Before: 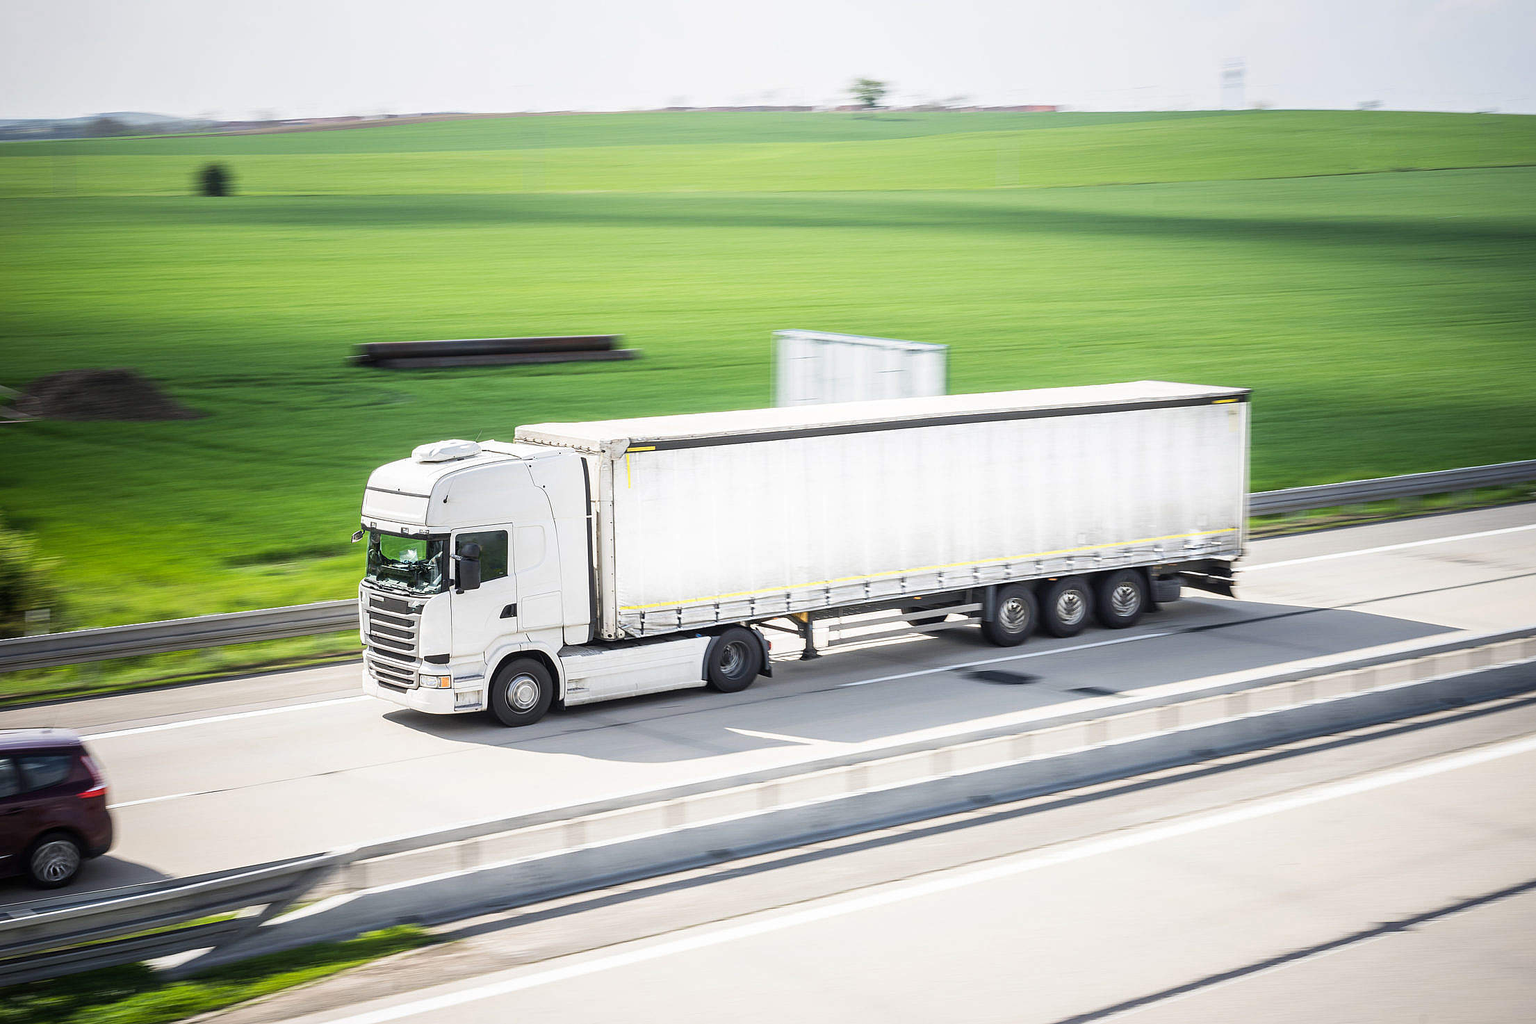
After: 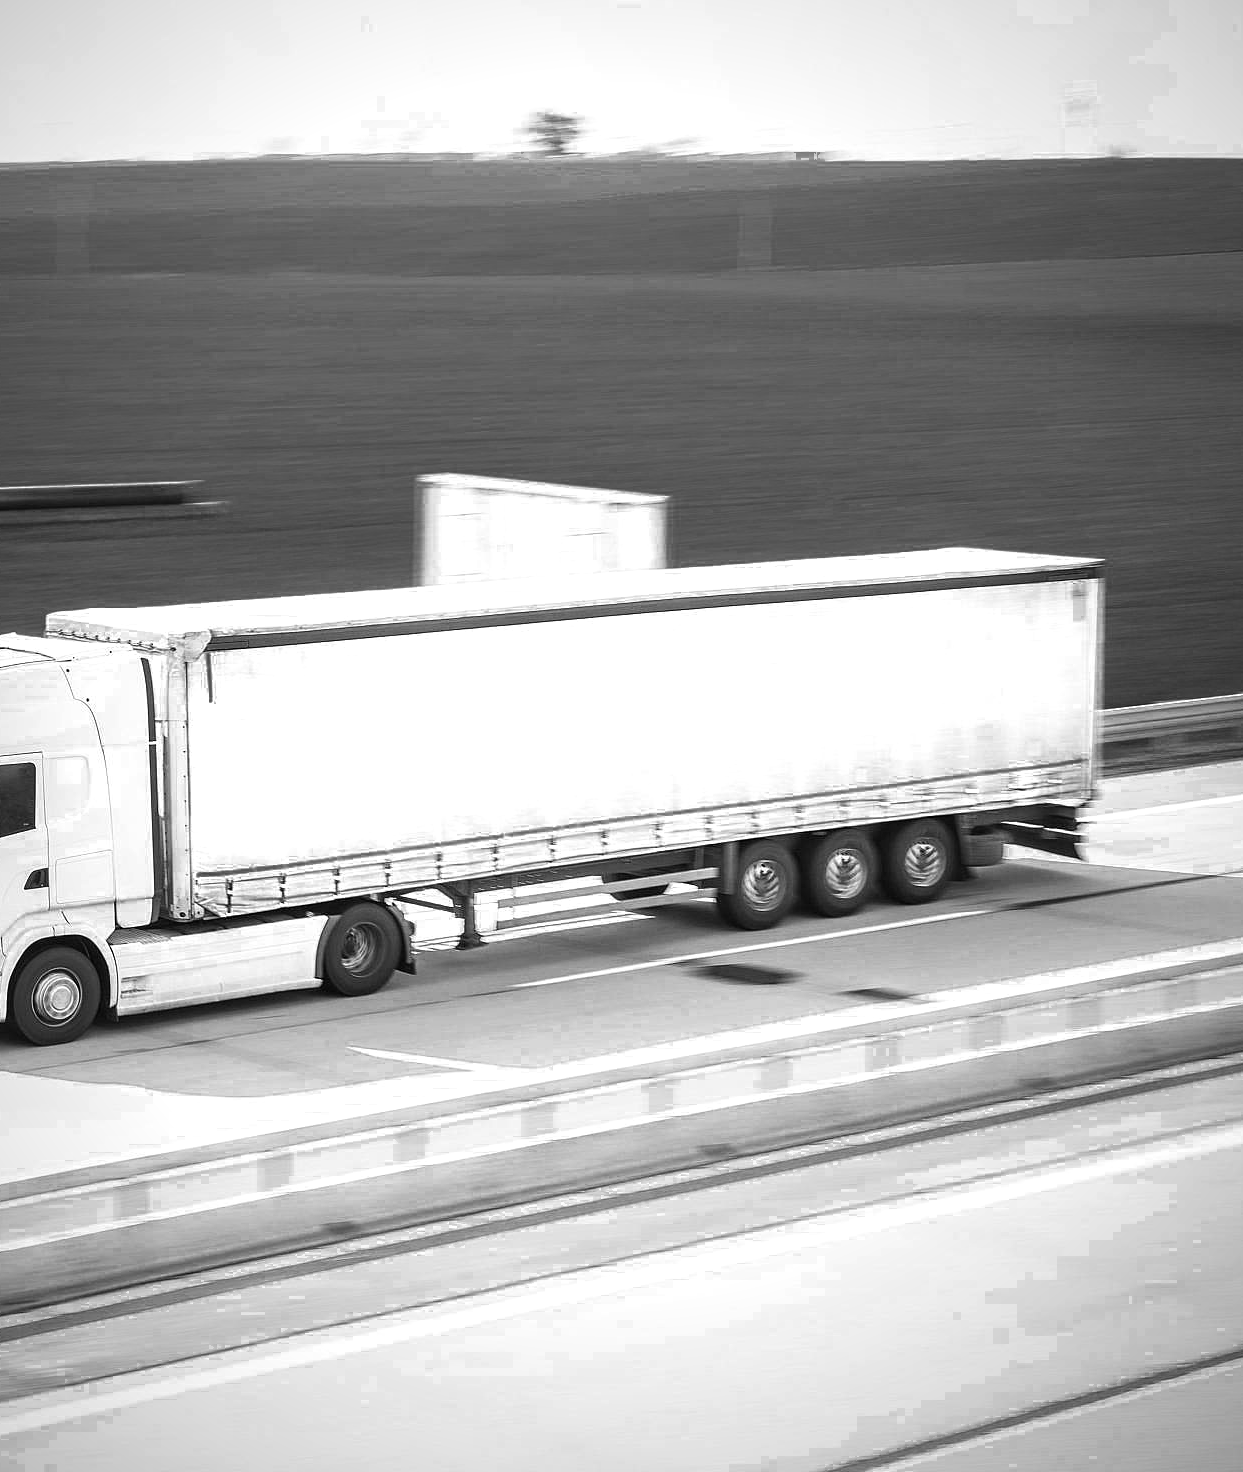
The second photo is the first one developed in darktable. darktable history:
vignetting: fall-off start 74.15%, fall-off radius 65.96%
crop: left 31.472%, top 0.025%, right 12.033%
color zones: curves: ch0 [(0.287, 0.048) (0.493, 0.484) (0.737, 0.816)]; ch1 [(0, 0) (0.143, 0) (0.286, 0) (0.429, 0) (0.571, 0) (0.714, 0) (0.857, 0)]
color calibration: output R [1.063, -0.012, -0.003, 0], output G [0, 1.022, 0.021, 0], output B [-0.079, 0.047, 1, 0], illuminant as shot in camera, x 0.358, y 0.373, temperature 4628.91 K
